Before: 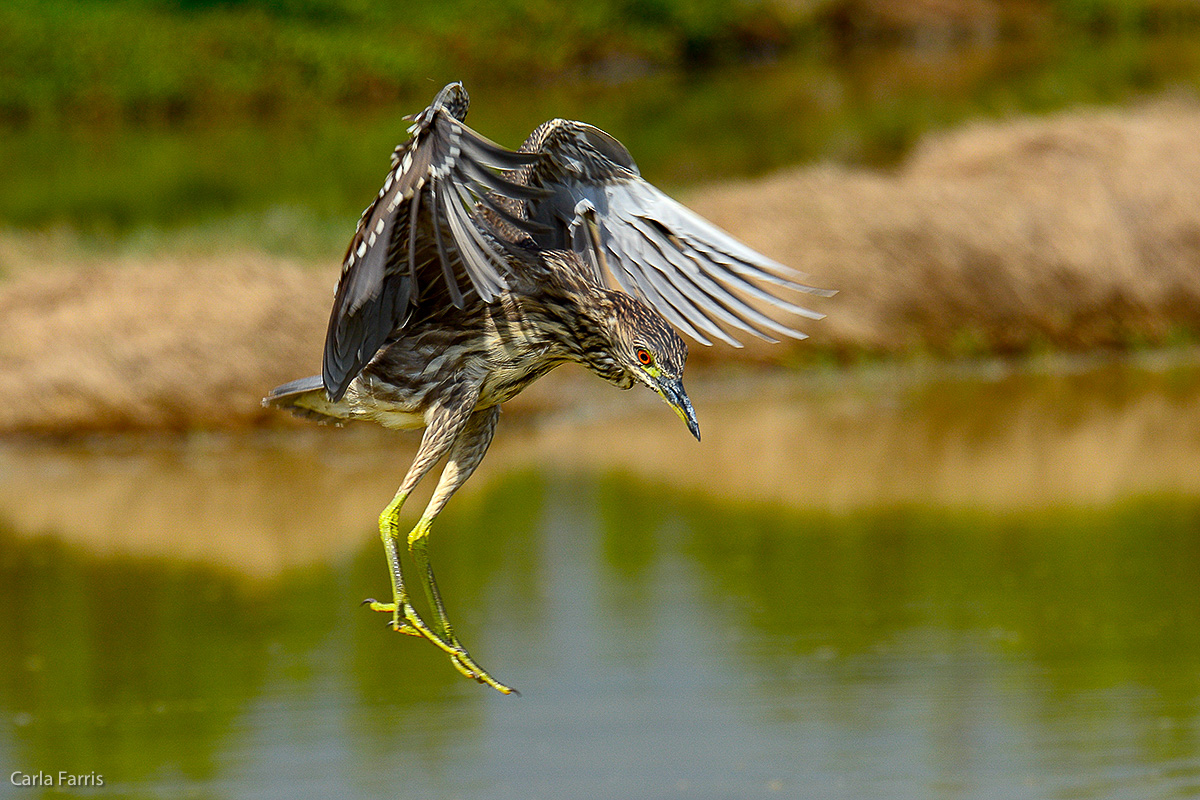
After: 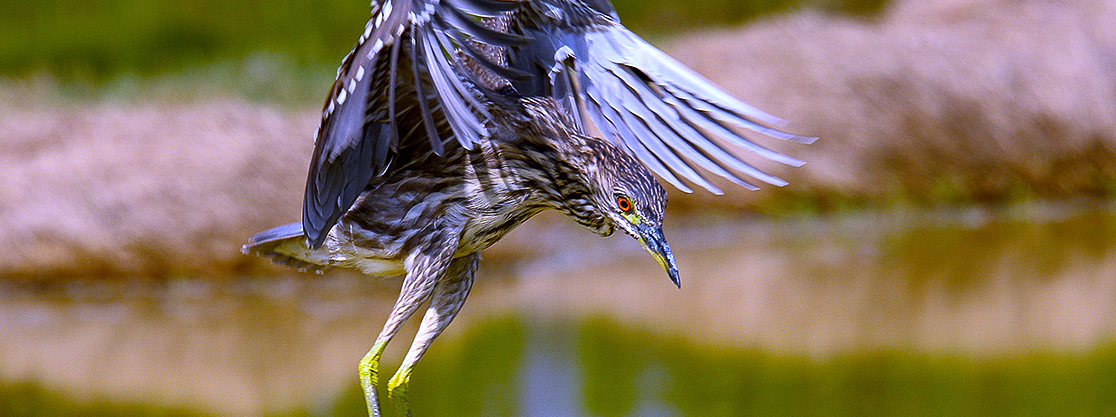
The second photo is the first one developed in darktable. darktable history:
tone equalizer: on, module defaults
white balance: red 0.98, blue 1.61
crop: left 1.744%, top 19.225%, right 5.069%, bottom 28.357%
